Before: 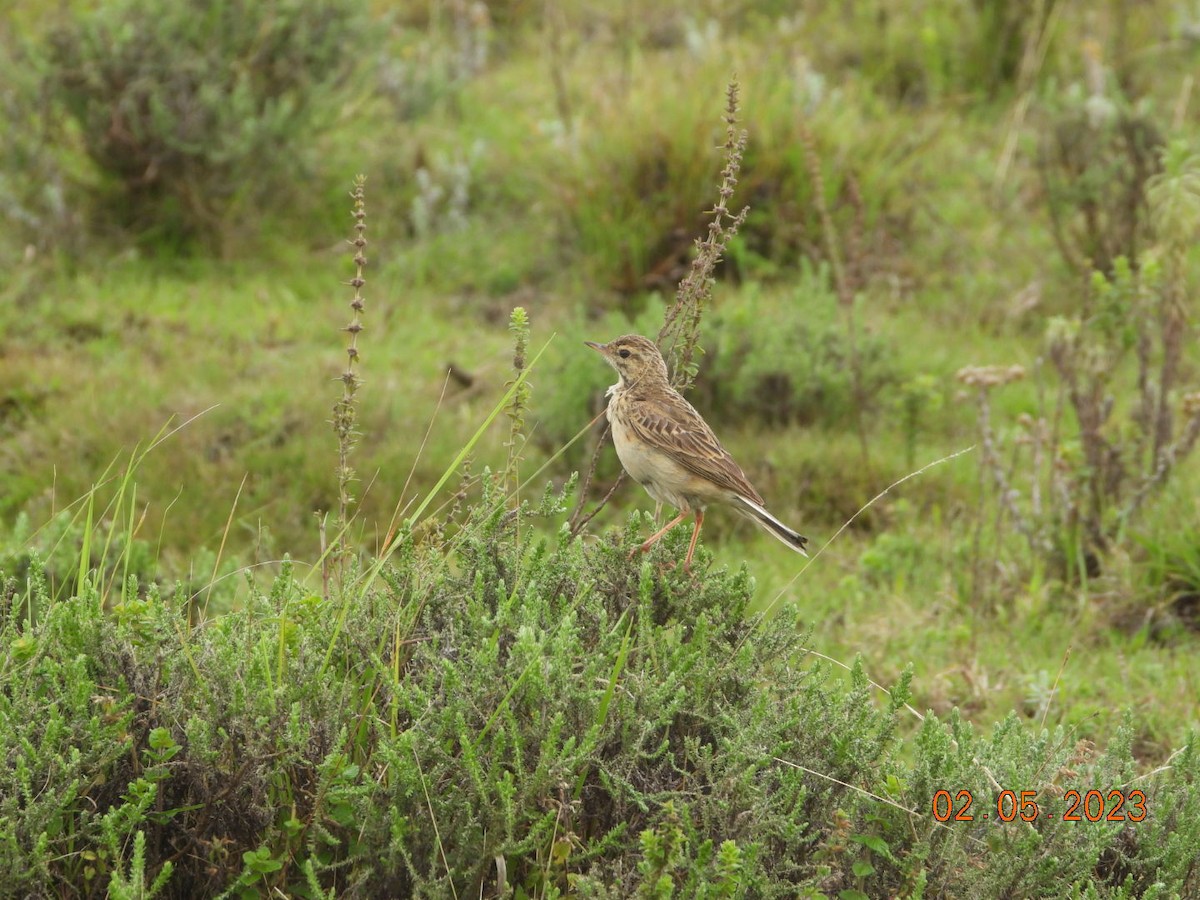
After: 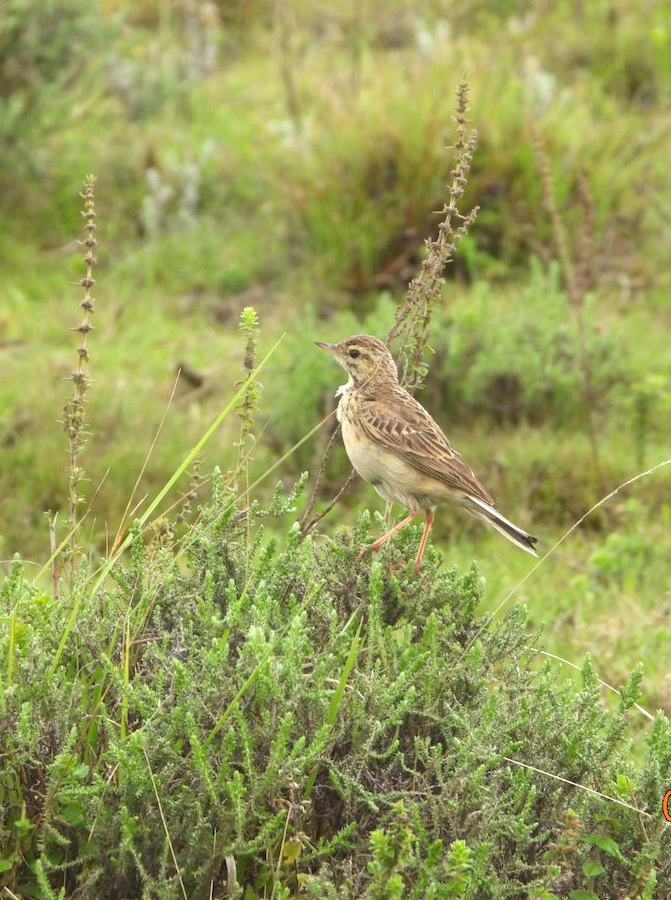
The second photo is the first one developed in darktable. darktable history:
crop and rotate: left 22.533%, right 21.5%
exposure: black level correction 0.001, exposure 0.498 EV, compensate highlight preservation false
